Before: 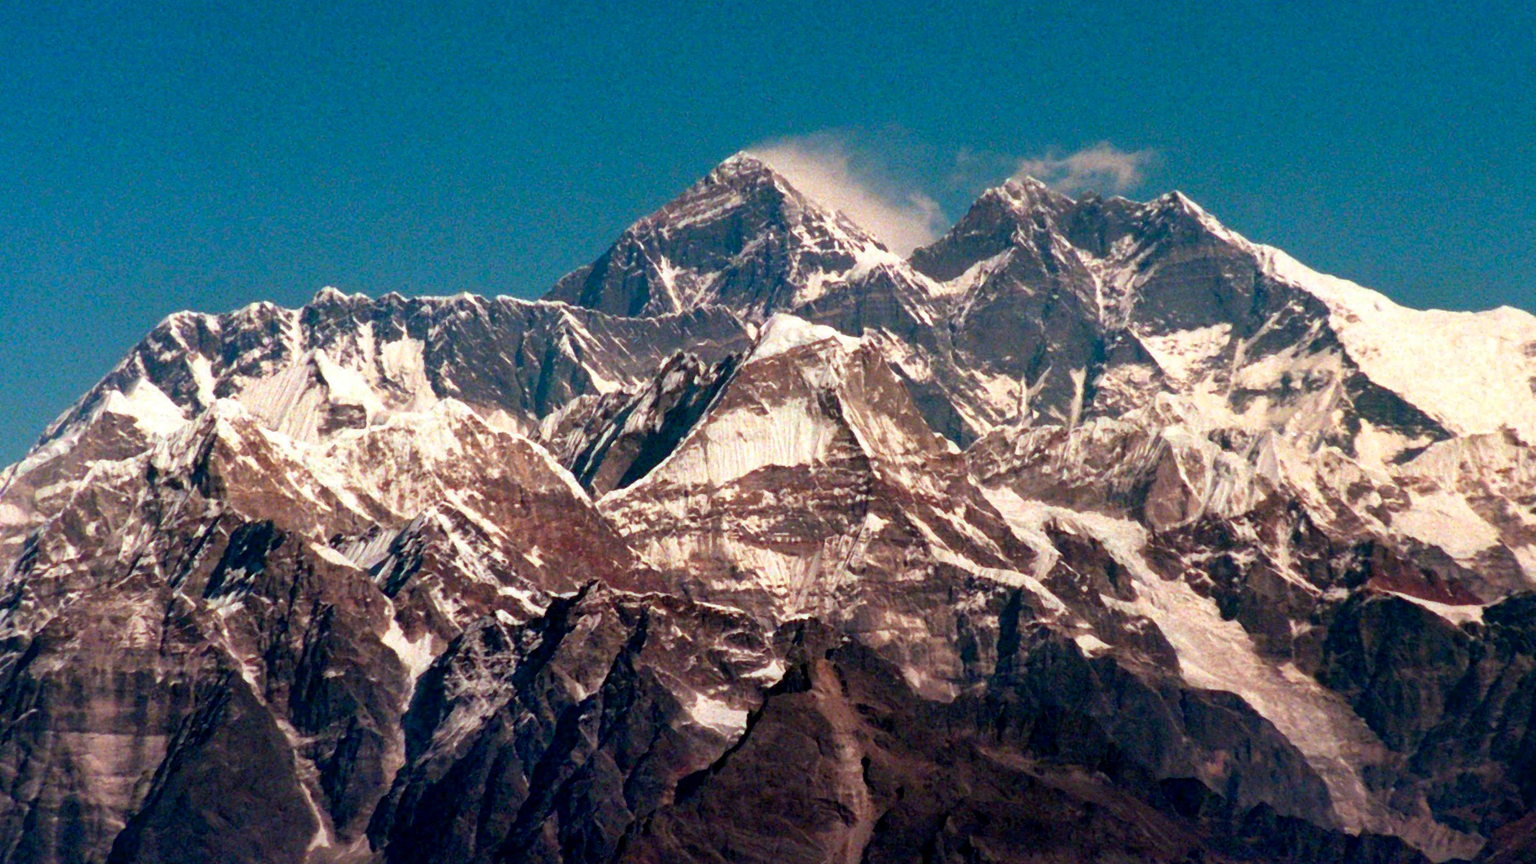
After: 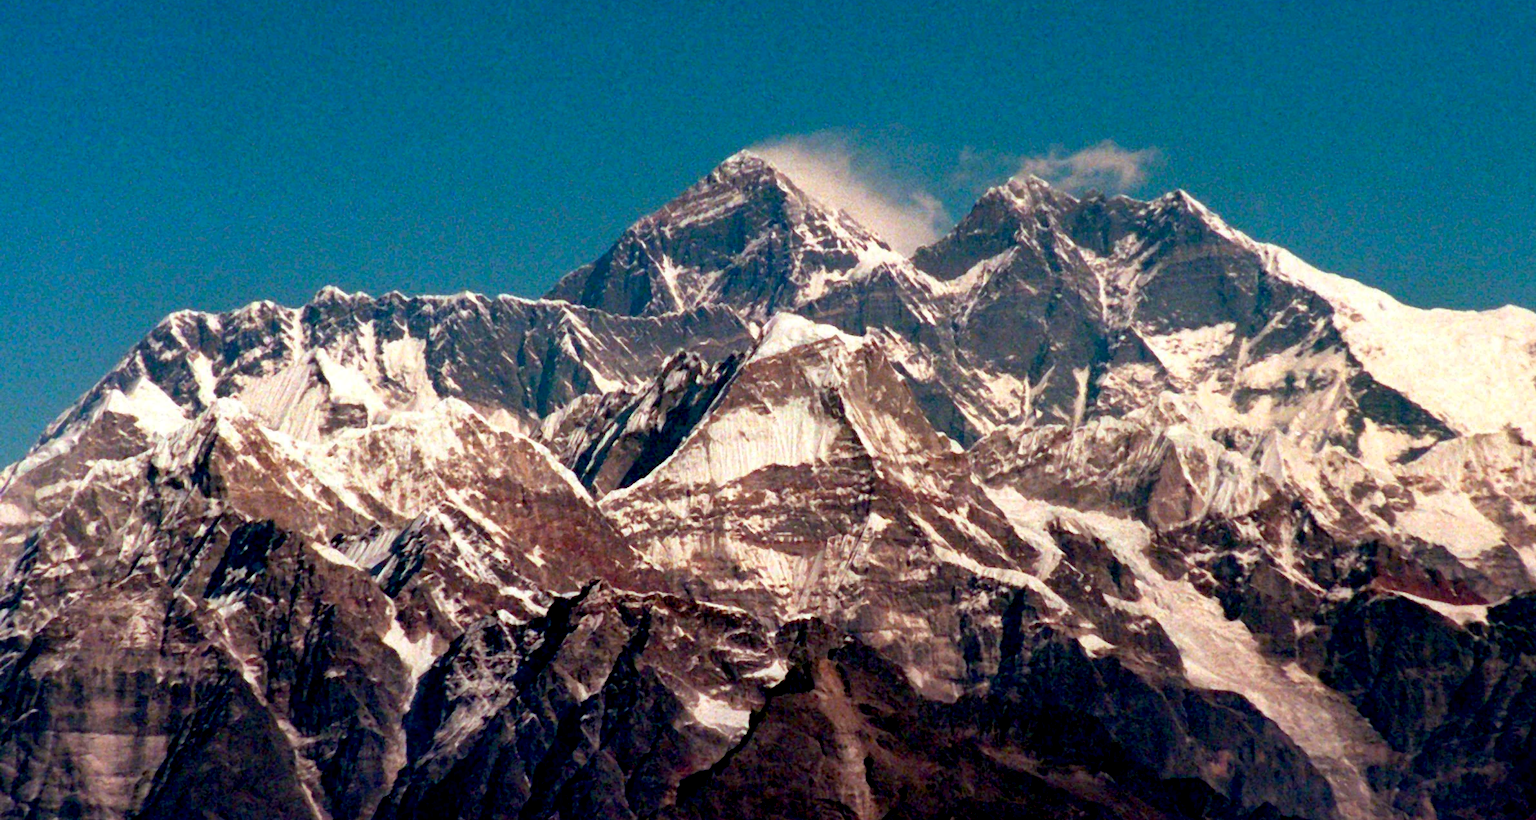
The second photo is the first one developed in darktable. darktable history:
exposure: black level correction 0.01, exposure 0.016 EV, compensate highlight preservation false
crop: top 0.263%, right 0.265%, bottom 4.992%
